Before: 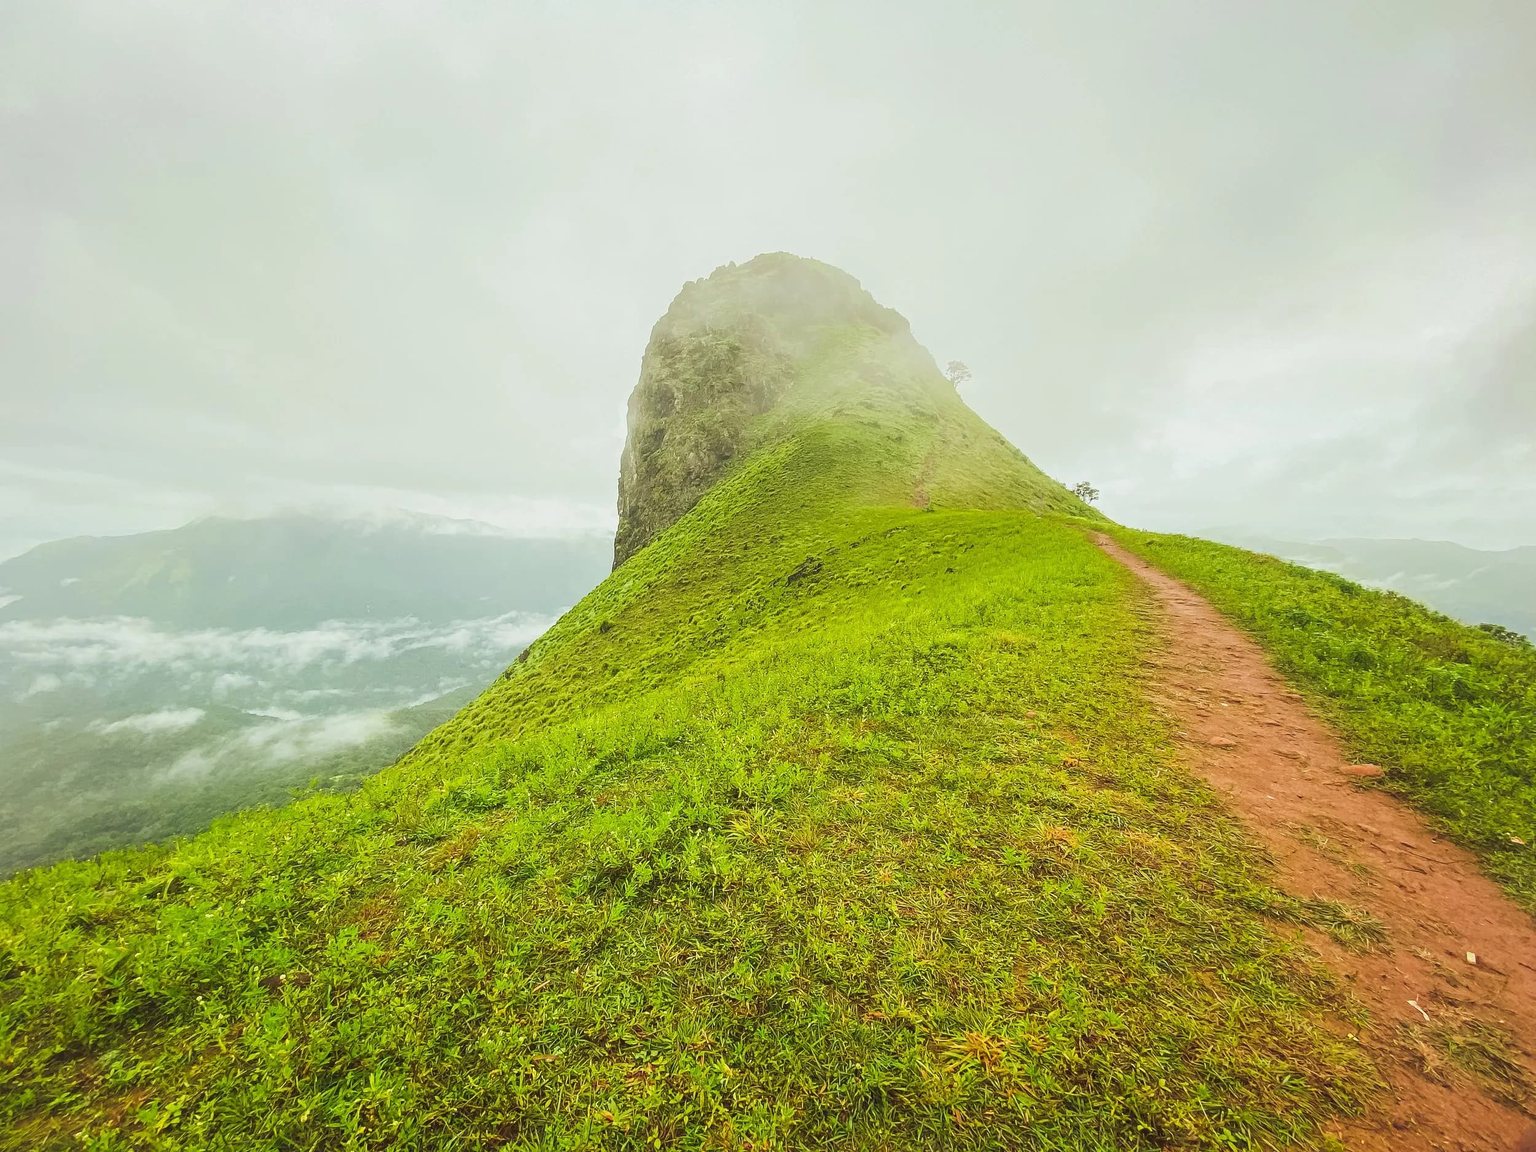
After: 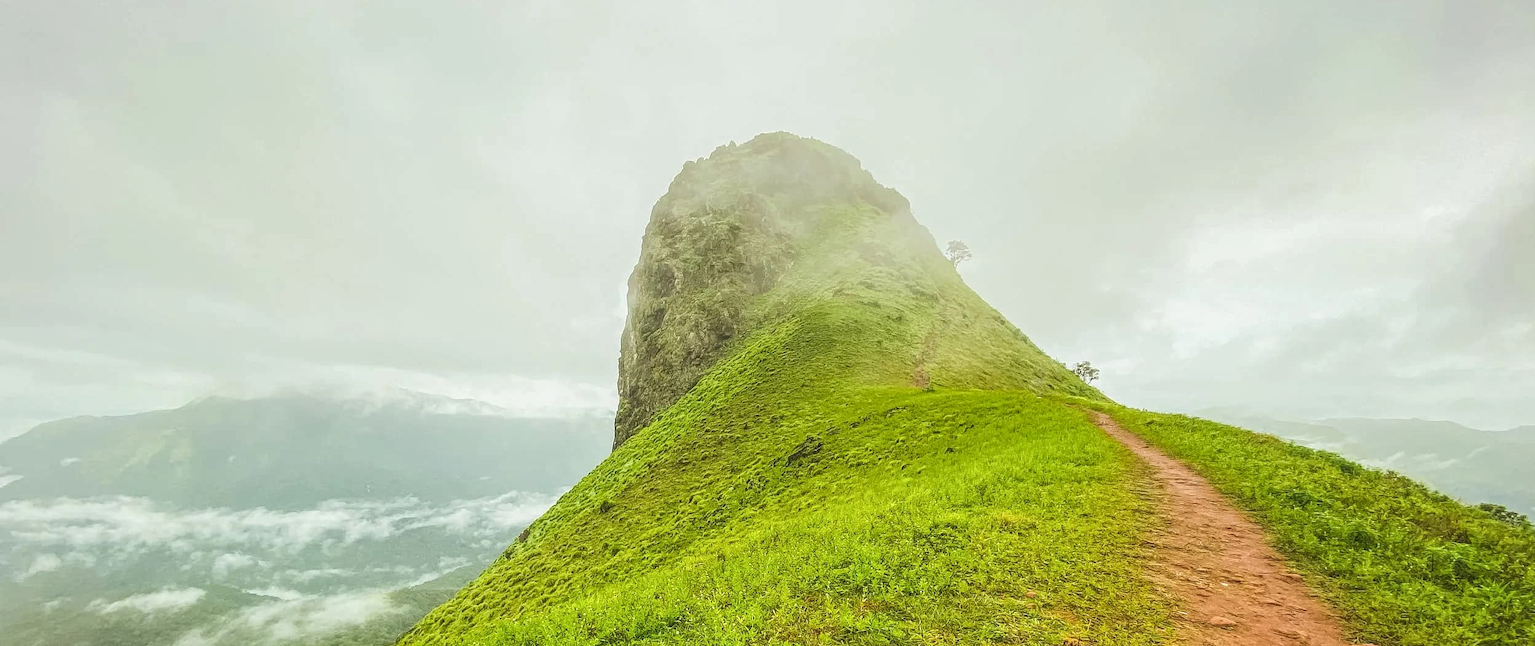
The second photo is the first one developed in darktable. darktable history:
crop and rotate: top 10.465%, bottom 33.376%
local contrast: highlights 93%, shadows 88%, detail 160%, midtone range 0.2
